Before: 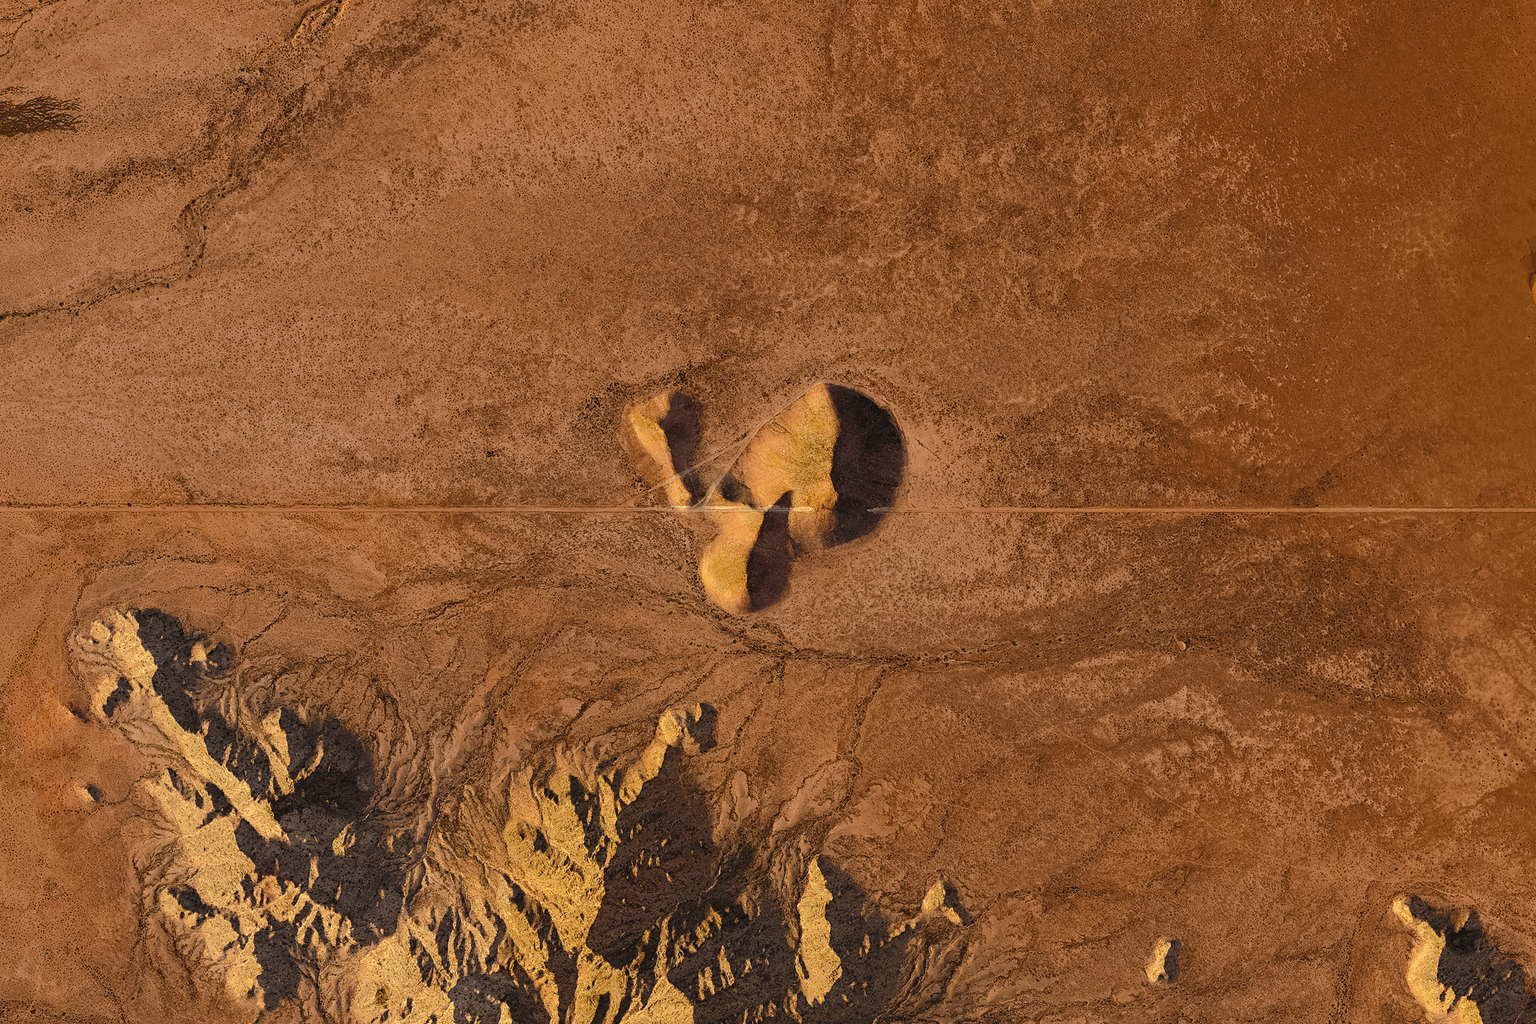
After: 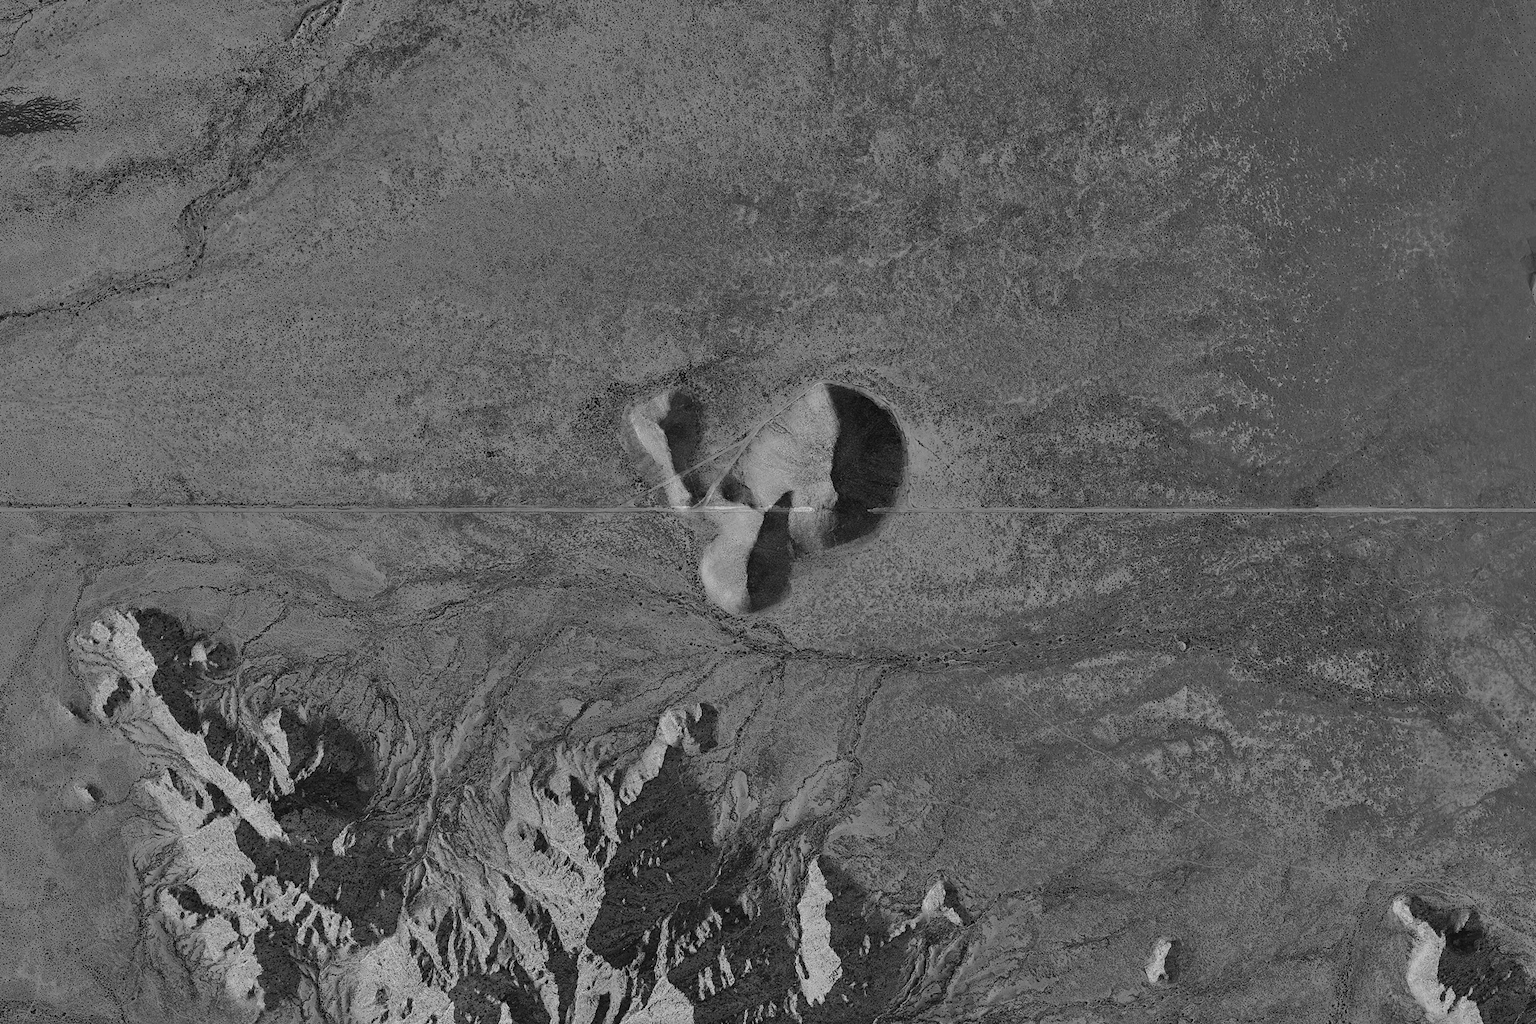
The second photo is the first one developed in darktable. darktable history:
color calibration: output gray [0.21, 0.42, 0.37, 0], gray › normalize channels true, illuminant same as pipeline (D50), adaptation XYZ, x 0.346, y 0.359, gamut compression 0
shadows and highlights: low approximation 0.01, soften with gaussian
